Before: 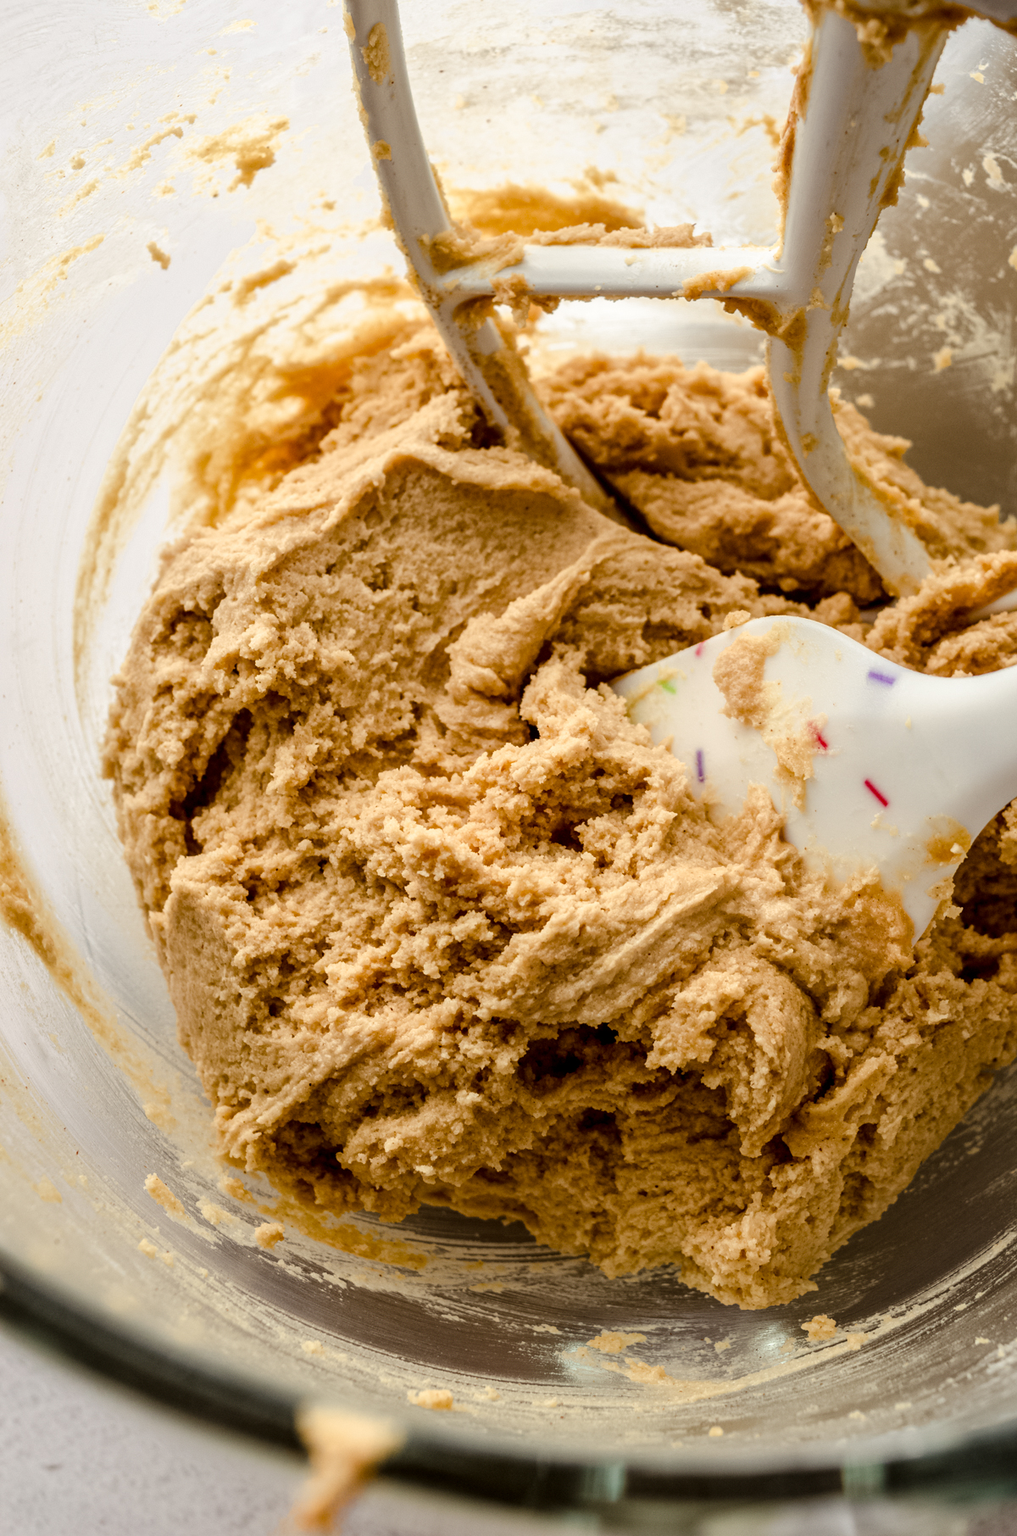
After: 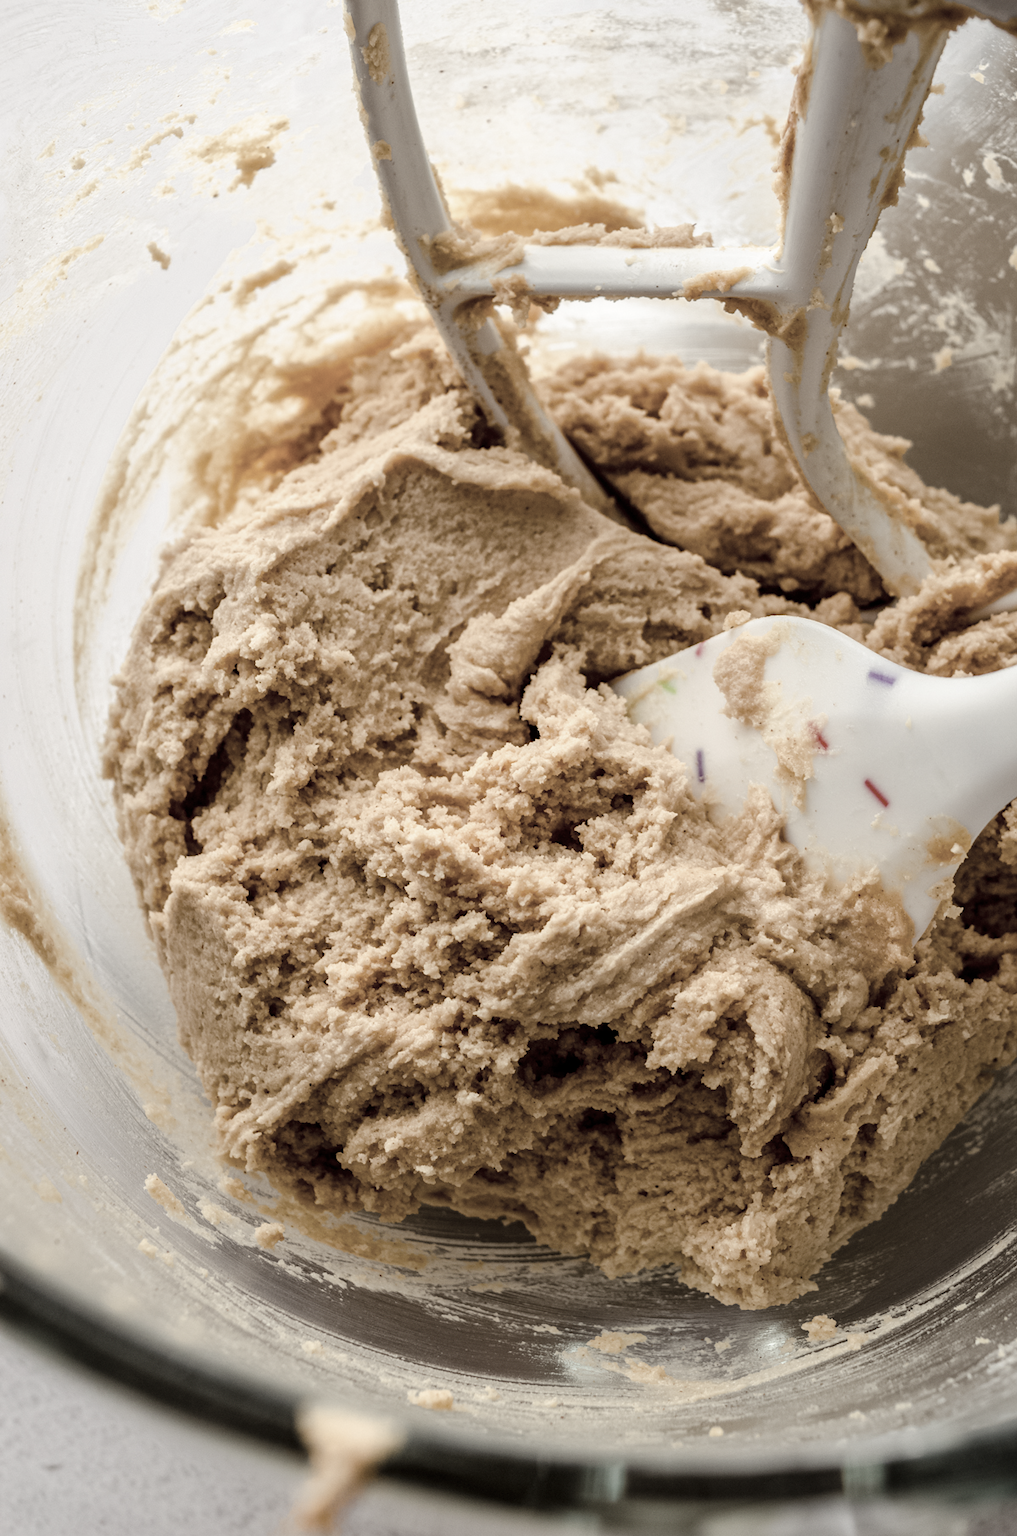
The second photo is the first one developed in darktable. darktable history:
color correction: highlights b* 0.004, saturation 0.471
